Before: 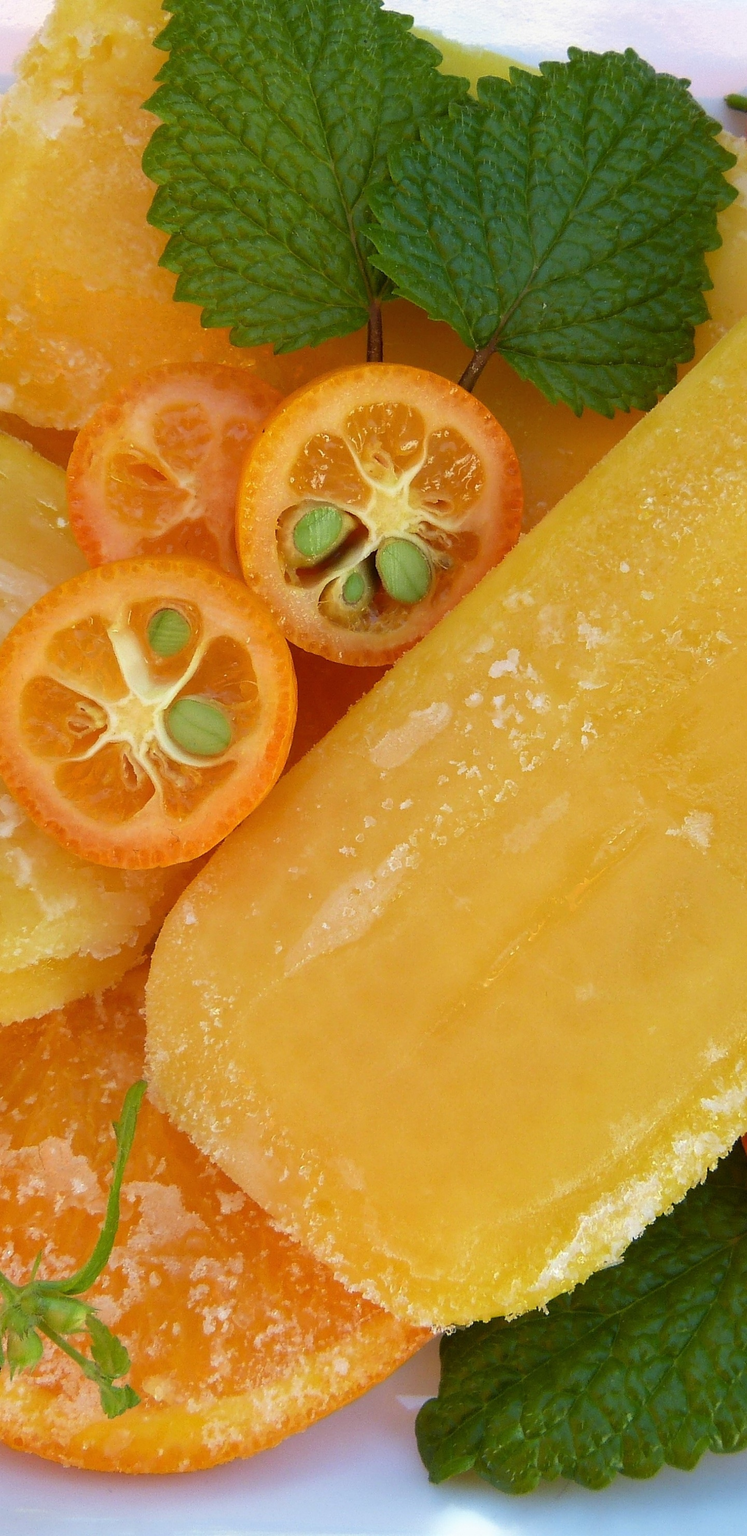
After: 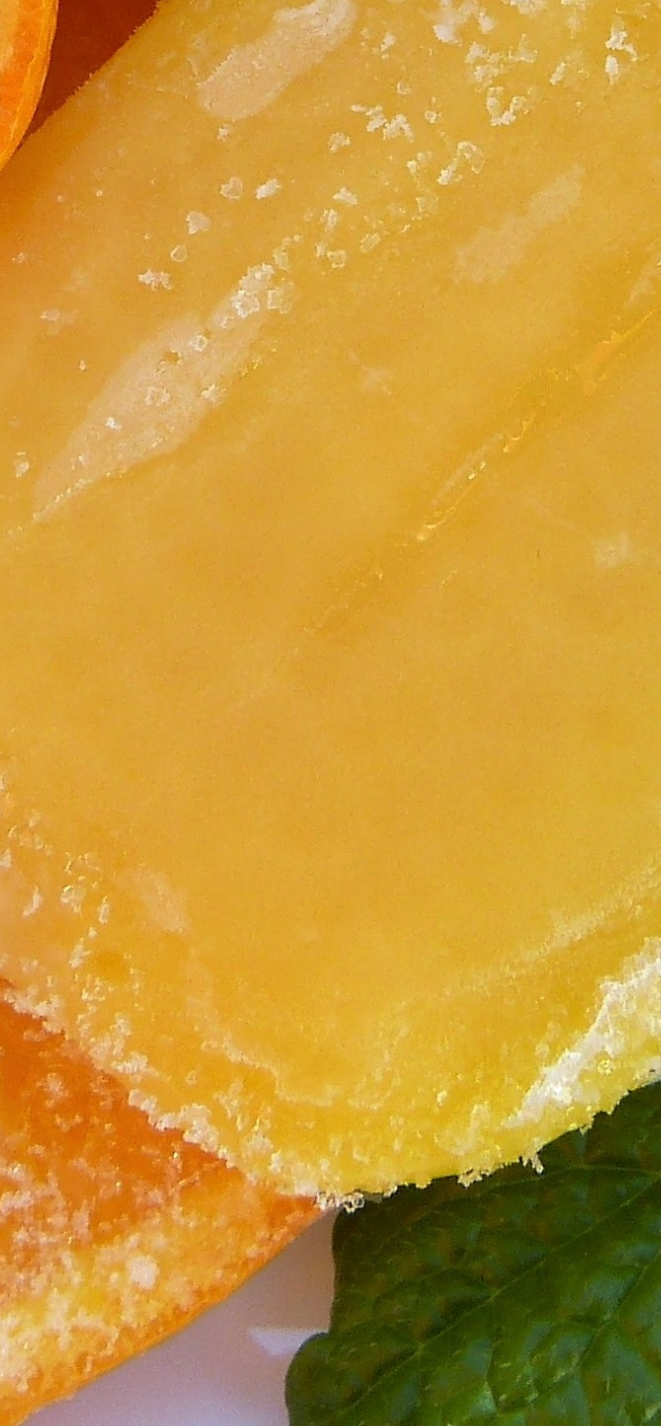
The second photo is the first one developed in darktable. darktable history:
crop: left 35.81%, top 45.98%, right 18.223%, bottom 5.836%
